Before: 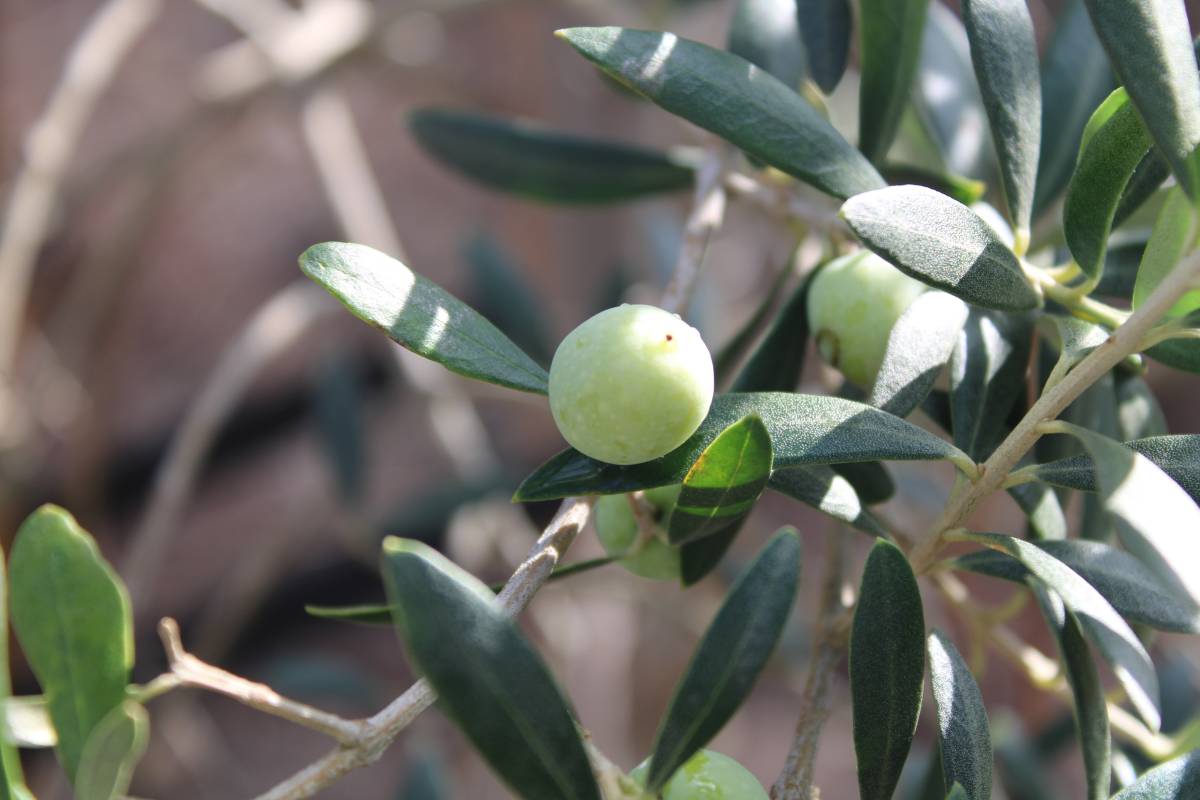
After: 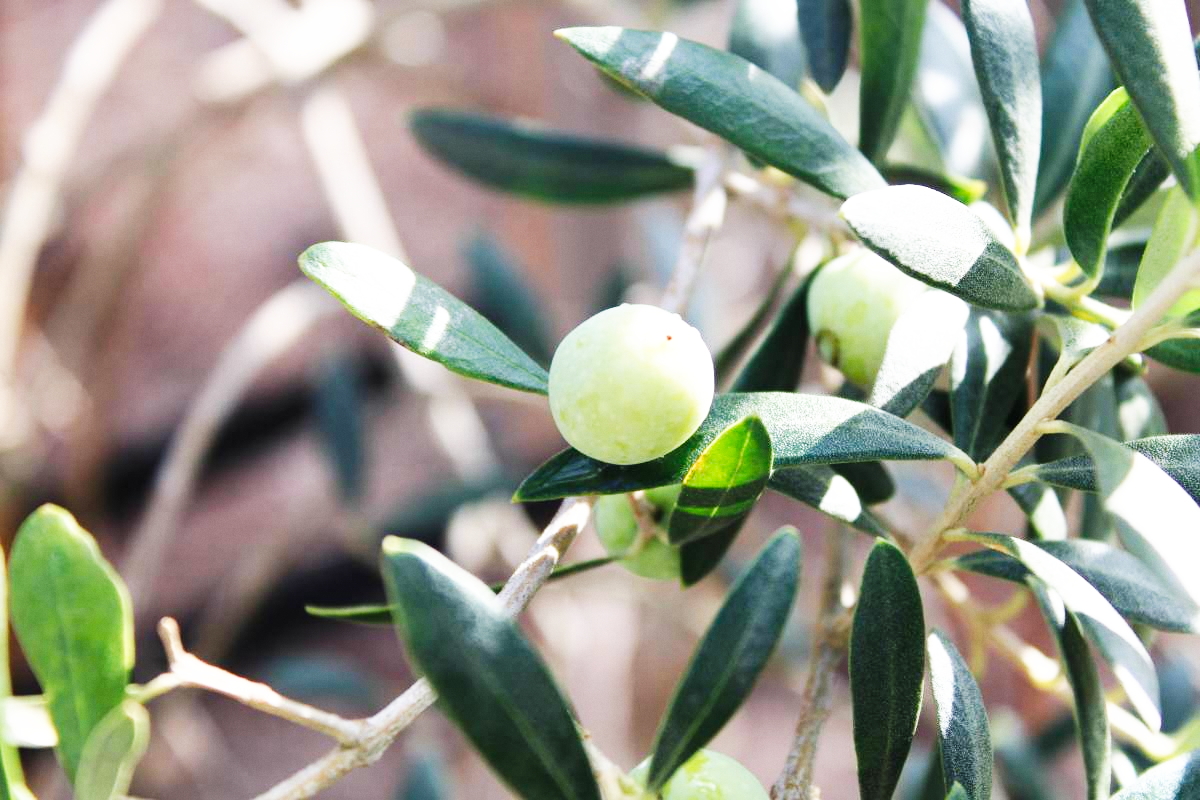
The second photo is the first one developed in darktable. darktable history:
grain: coarseness 14.57 ISO, strength 8.8%
base curve: curves: ch0 [(0, 0) (0.007, 0.004) (0.027, 0.03) (0.046, 0.07) (0.207, 0.54) (0.442, 0.872) (0.673, 0.972) (1, 1)], preserve colors none
